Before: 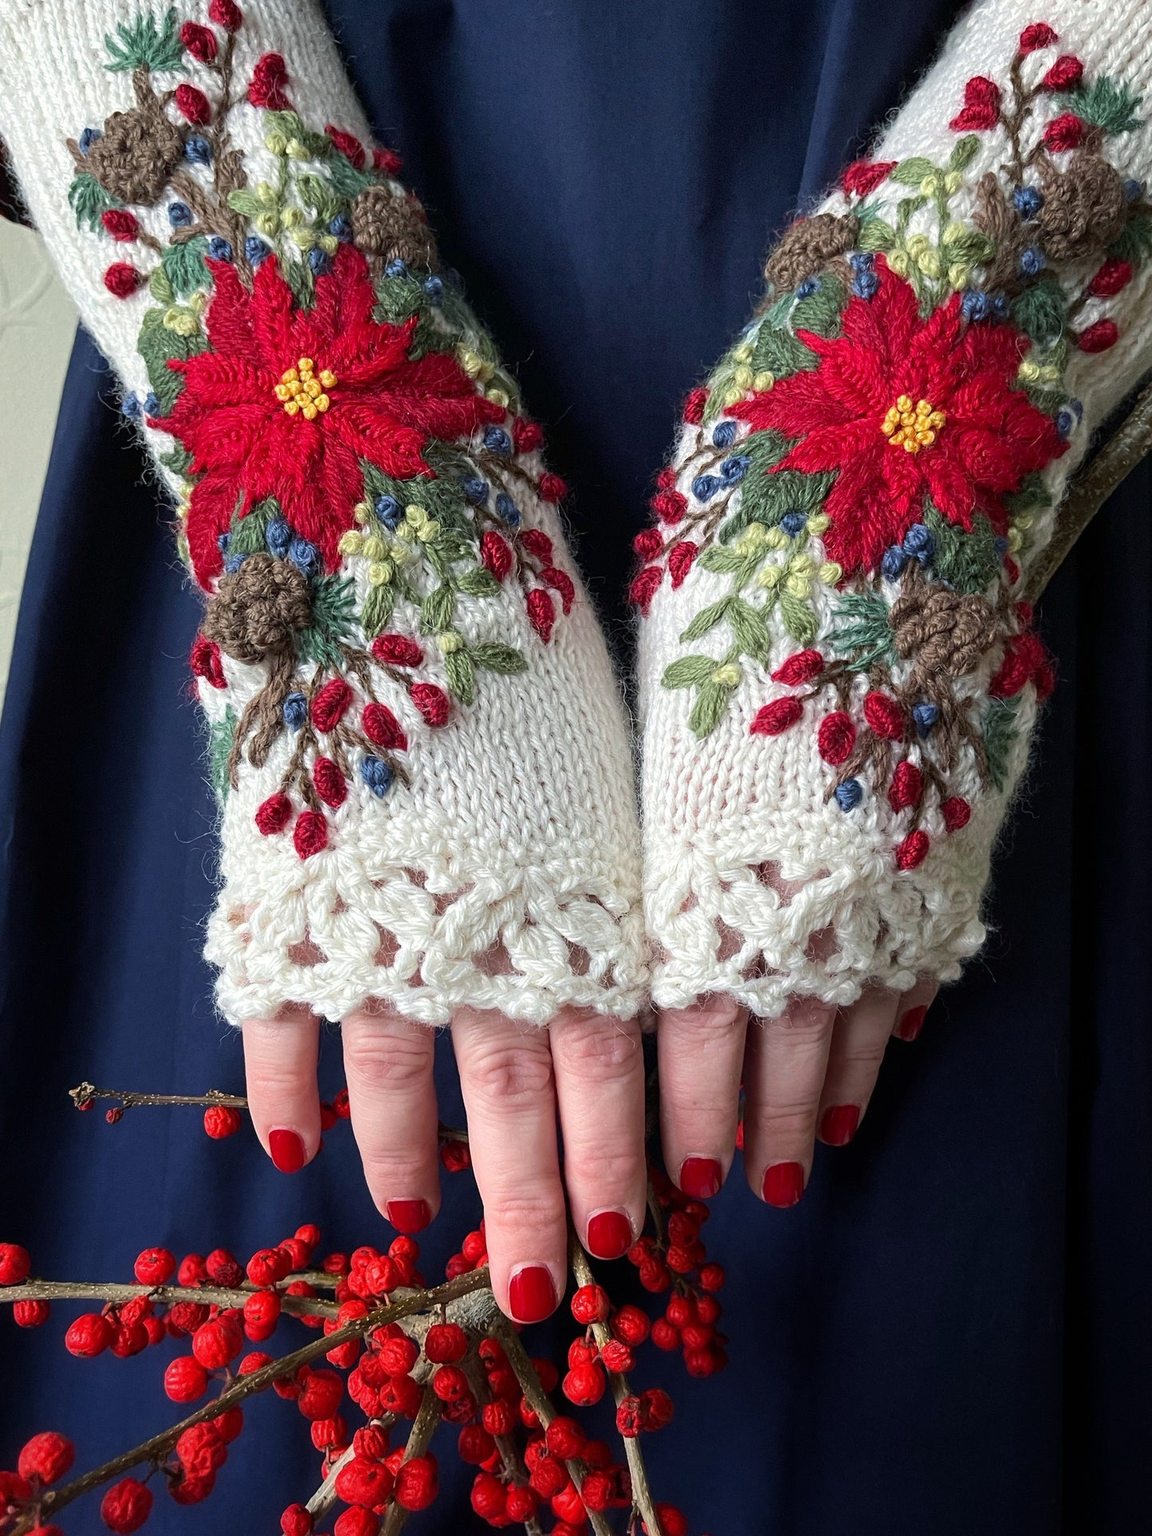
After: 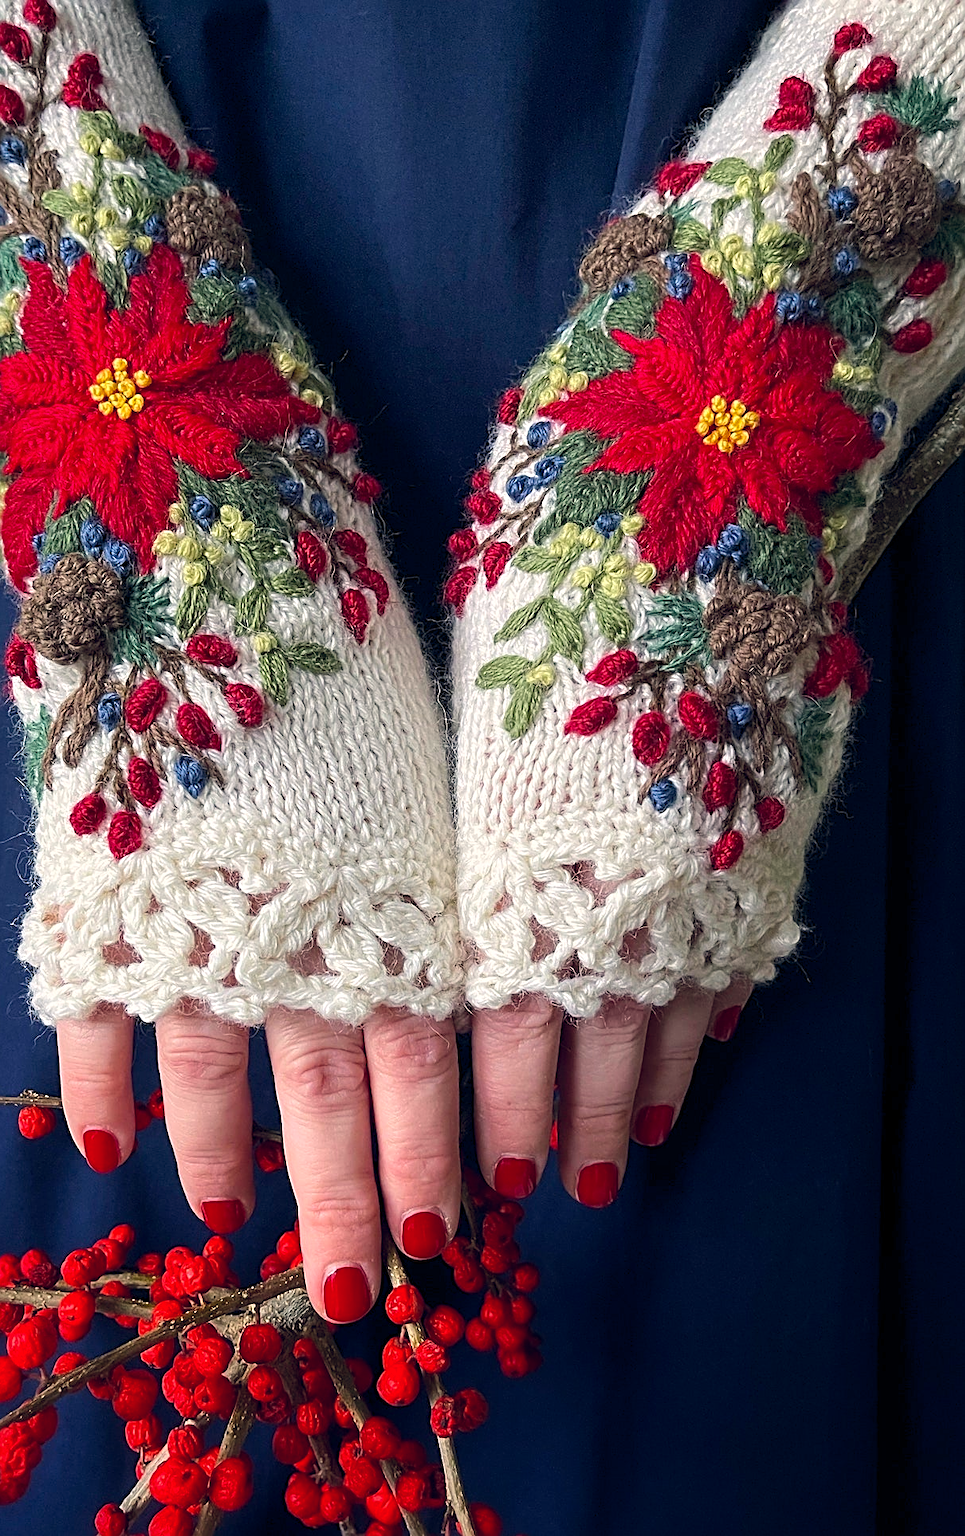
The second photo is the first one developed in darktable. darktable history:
crop: left 16.145%
color balance rgb: shadows lift › hue 87.51°, highlights gain › chroma 1.62%, highlights gain › hue 55.1°, global offset › chroma 0.1%, global offset › hue 253.66°, linear chroma grading › global chroma 0.5%
sharpen: radius 2.531, amount 0.628
color balance: output saturation 120%
